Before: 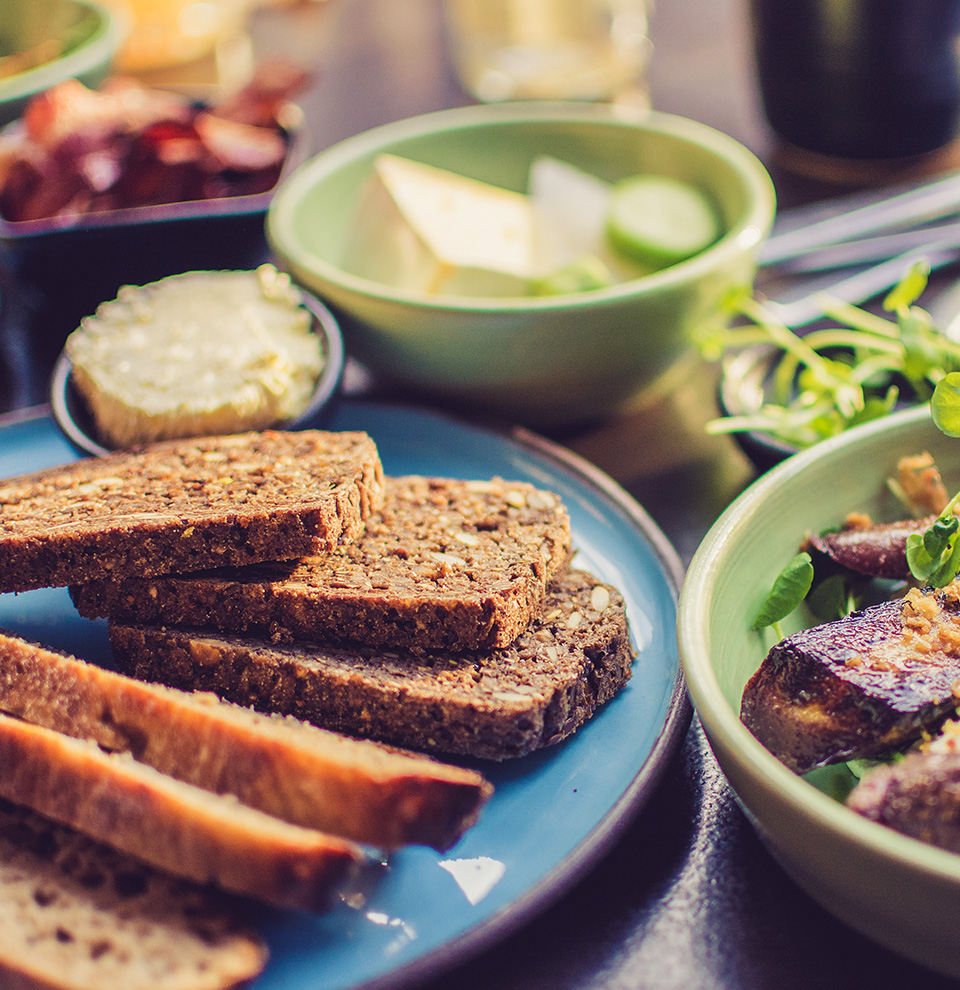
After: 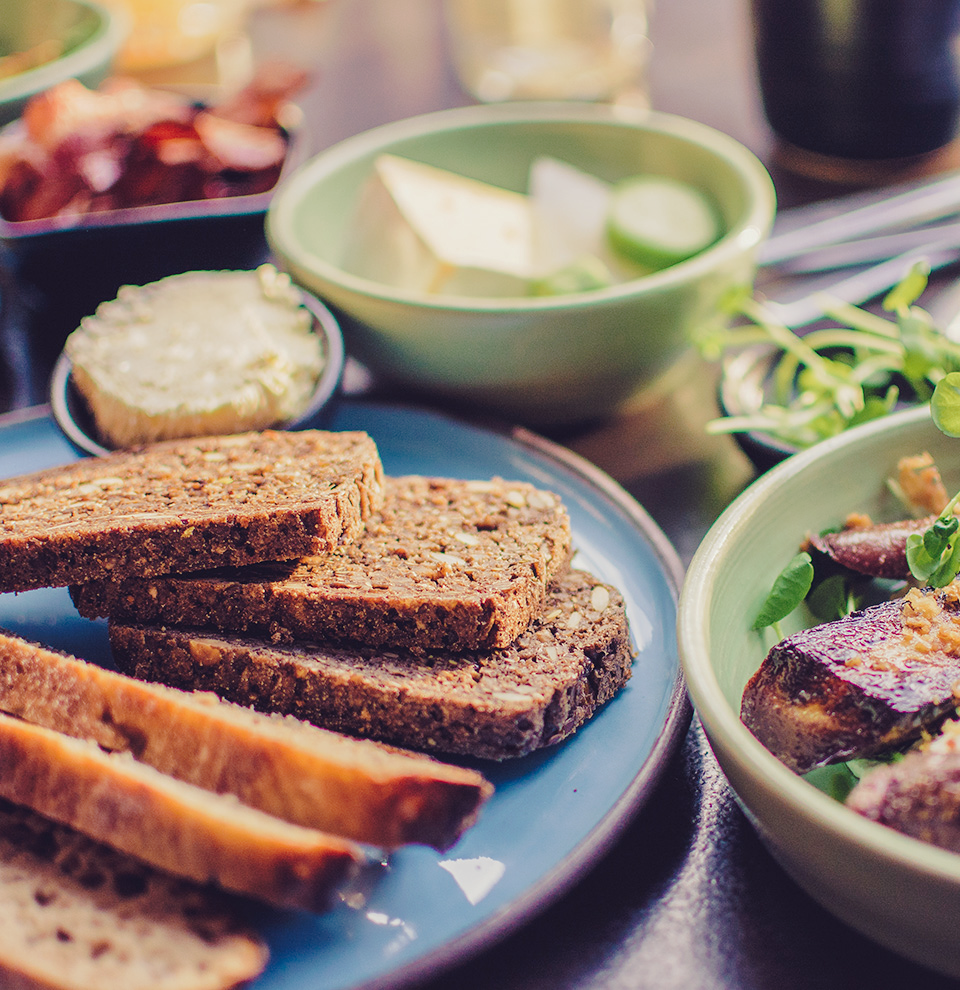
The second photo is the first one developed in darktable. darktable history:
tone curve: curves: ch0 [(0, 0) (0.003, 0.004) (0.011, 0.01) (0.025, 0.025) (0.044, 0.042) (0.069, 0.064) (0.1, 0.093) (0.136, 0.13) (0.177, 0.182) (0.224, 0.241) (0.277, 0.322) (0.335, 0.409) (0.399, 0.482) (0.468, 0.551) (0.543, 0.606) (0.623, 0.672) (0.709, 0.73) (0.801, 0.81) (0.898, 0.885) (1, 1)], preserve colors none
color look up table: target L [94.89, 89.03, 89.4, 84.5, 76.74, 72.17, 67.07, 58.82, 49.13, 39.31, 39.58, 22.95, 3.731, 200.98, 82.23, 76.11, 62.26, 59.24, 57.97, 50.18, 51.62, 42.1, 41.63, 30.79, 27.72, 21.38, 95.11, 74.68, 73.37, 63.22, 68.85, 59.03, 55.67, 57.9, 45.87, 39.78, 48.4, 42.2, 37.39, 25.29, 25.38, 15.21, 3.038, 87.97, 68.94, 59.62, 62.18, 48.63, 33.53], target a [-8.287, -28.96, -32.21, -57.85, -6.52, -9.552, -23.22, -66.99, -27.31, -29.4, -36.68, -22.84, -5.569, 0, 8.685, 36.12, 46.85, 14.58, 70.56, 32.93, 73.71, 33.07, 68.52, 5.746, -0.575, 34.03, 3.578, 24.28, 40.14, 39.1, 66.07, 7.65, 78.74, 52.55, 32.79, 6.433, 32.39, 59.51, 61.15, 8.026, 31.59, 26.58, 7.816, -43.38, -20.73, 4.53, -43.81, -24.38, -13.57], target b [32.69, 52.84, 17.28, 21.34, 30.93, 2.346, 60.86, 48.65, 18.53, 35.05, 26.36, 19.28, 2.624, -0.001, 71.62, 7.758, 54.19, 16.36, 33.35, 25.34, 18.46, 45.03, 51.48, 2.699, 29.38, 23.88, -3.944, -30.12, -31.66, -9.566, -36.51, -54.82, -18.73, -55.61, -36.09, -50.43, -65.71, -51.08, -1.852, -22.8, -64.96, -47.54, -14.47, -13.8, -33.76, -21.01, -2.921, -20.11, -2.481], num patches 49
